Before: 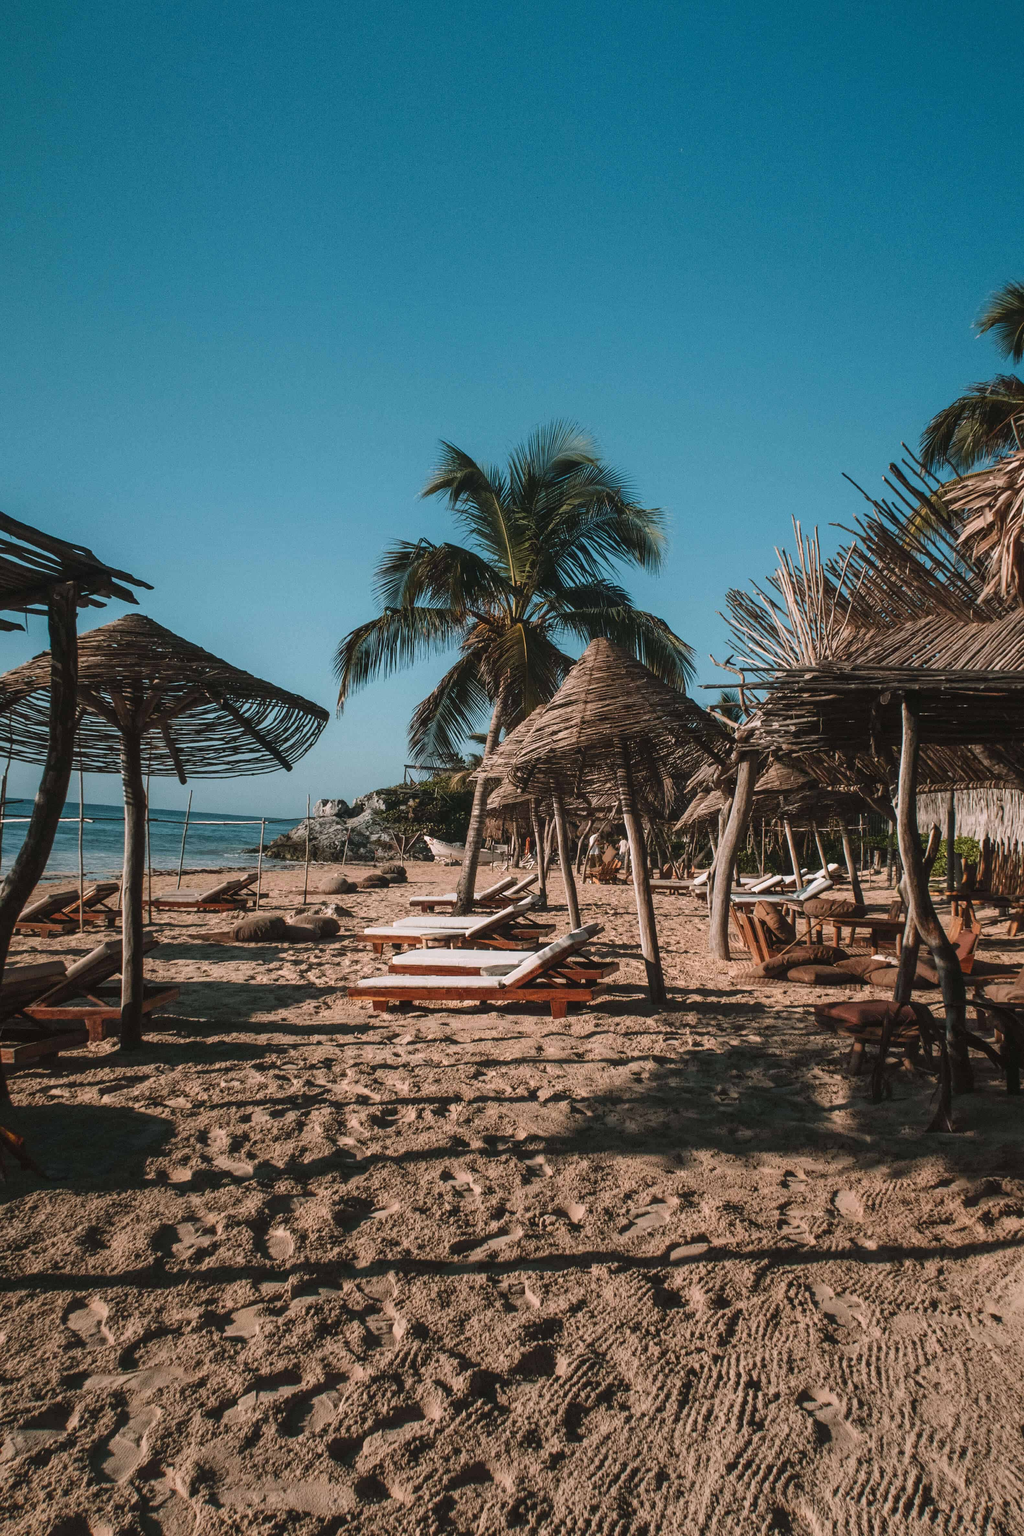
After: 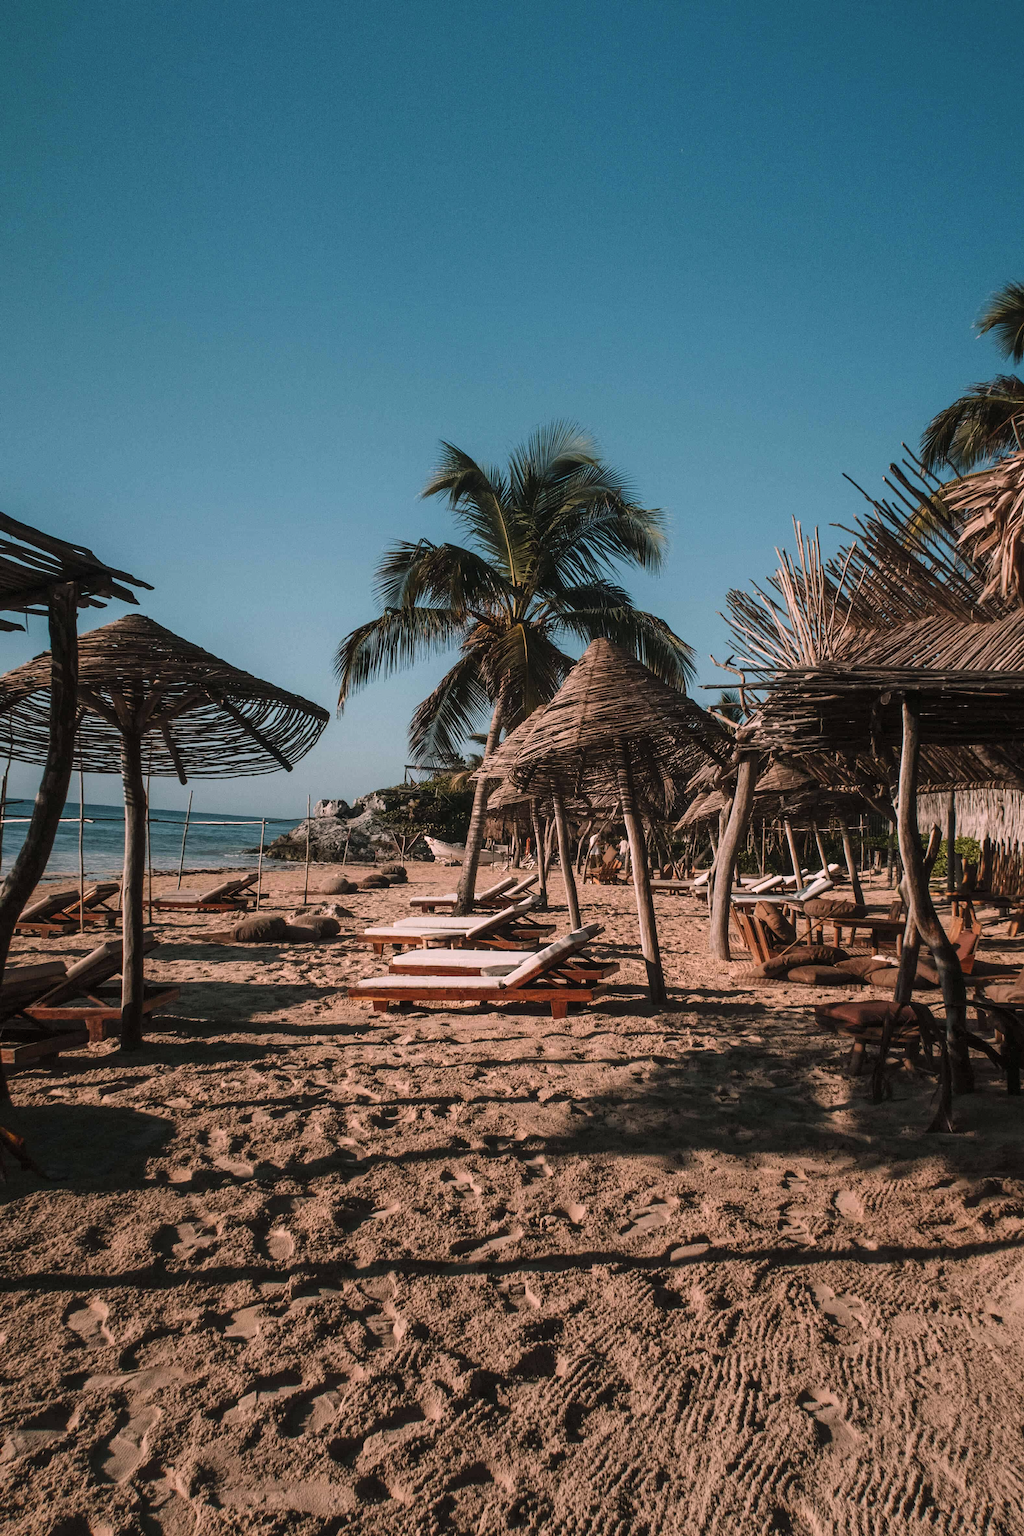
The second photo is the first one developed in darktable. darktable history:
color correction: highlights a* 7.13, highlights b* 3.95
levels: mode automatic, black 0.024%
